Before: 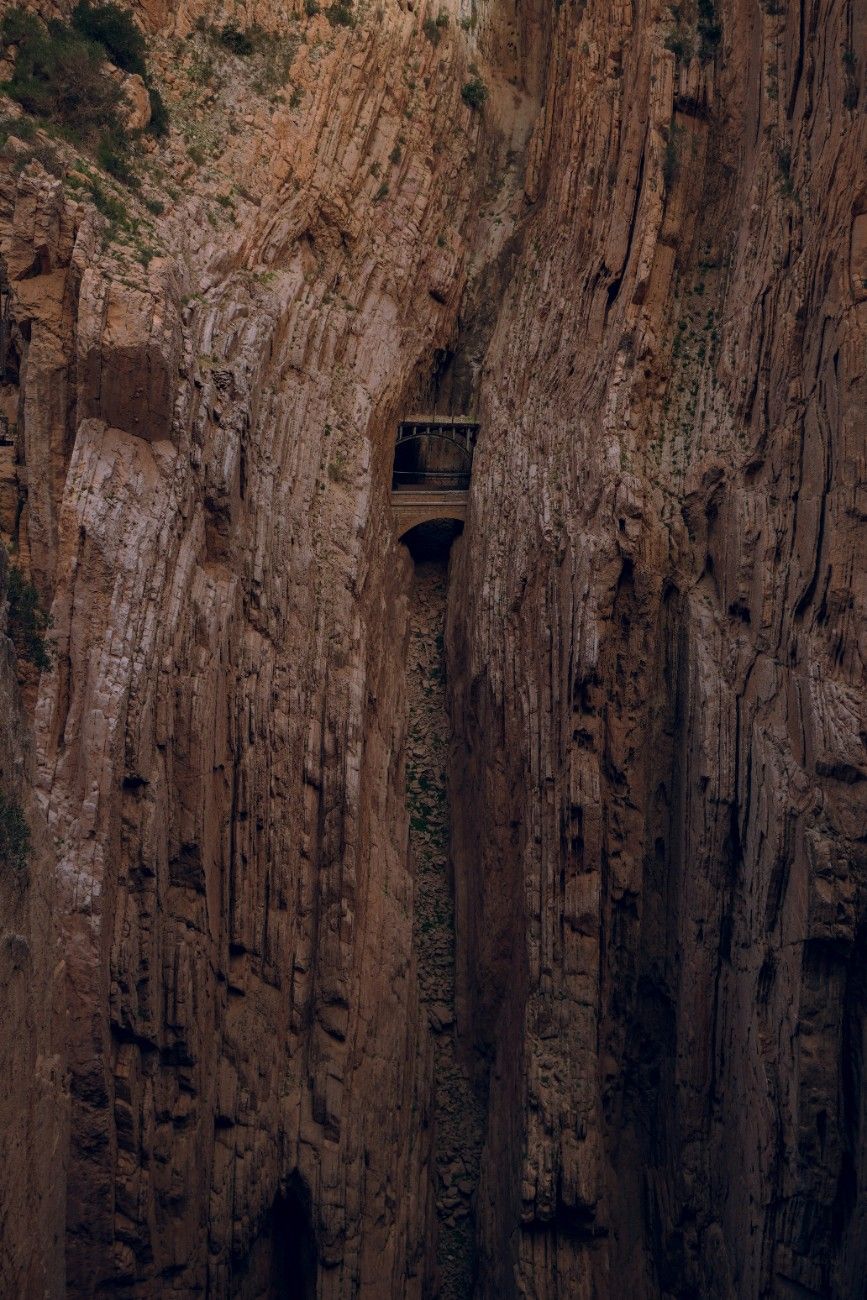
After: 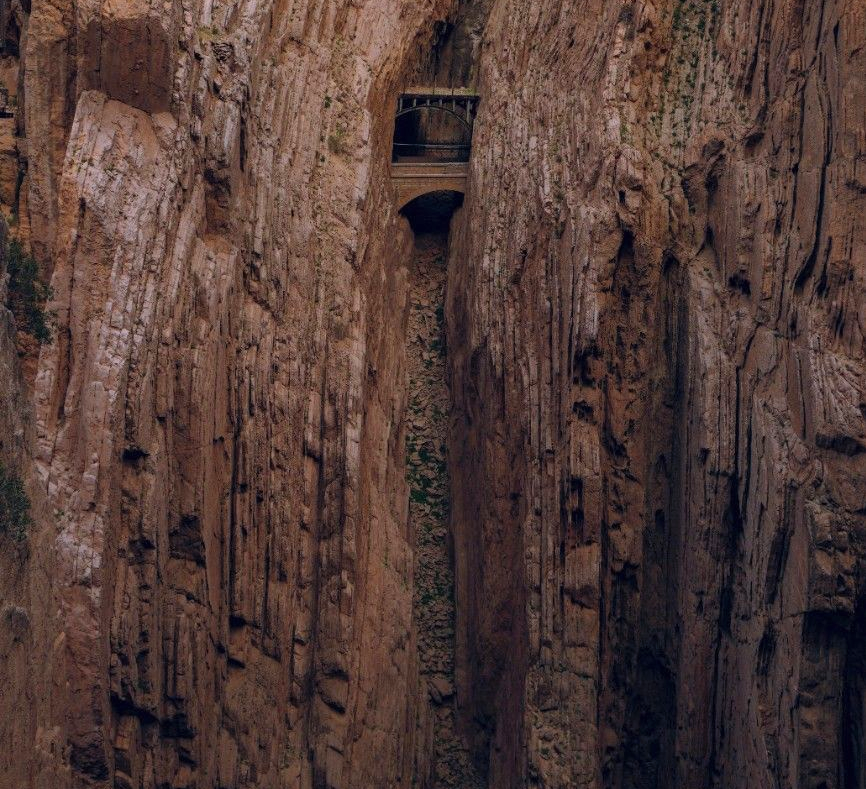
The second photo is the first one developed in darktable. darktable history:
contrast brightness saturation: contrast 0.07, brightness 0.08, saturation 0.18
crop and rotate: top 25.357%, bottom 13.942%
levels: levels [0, 0.476, 0.951]
